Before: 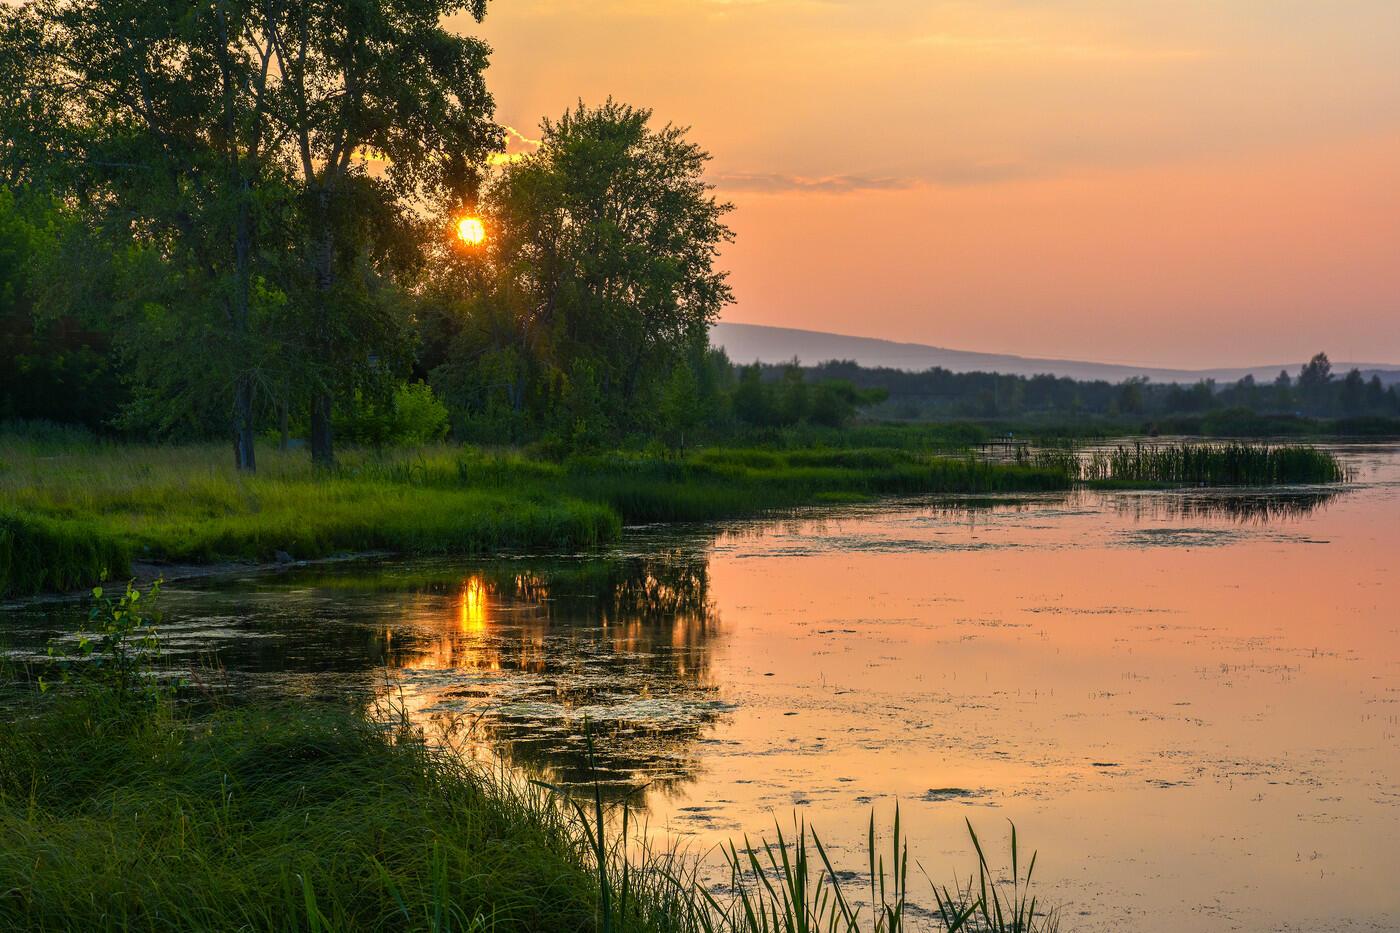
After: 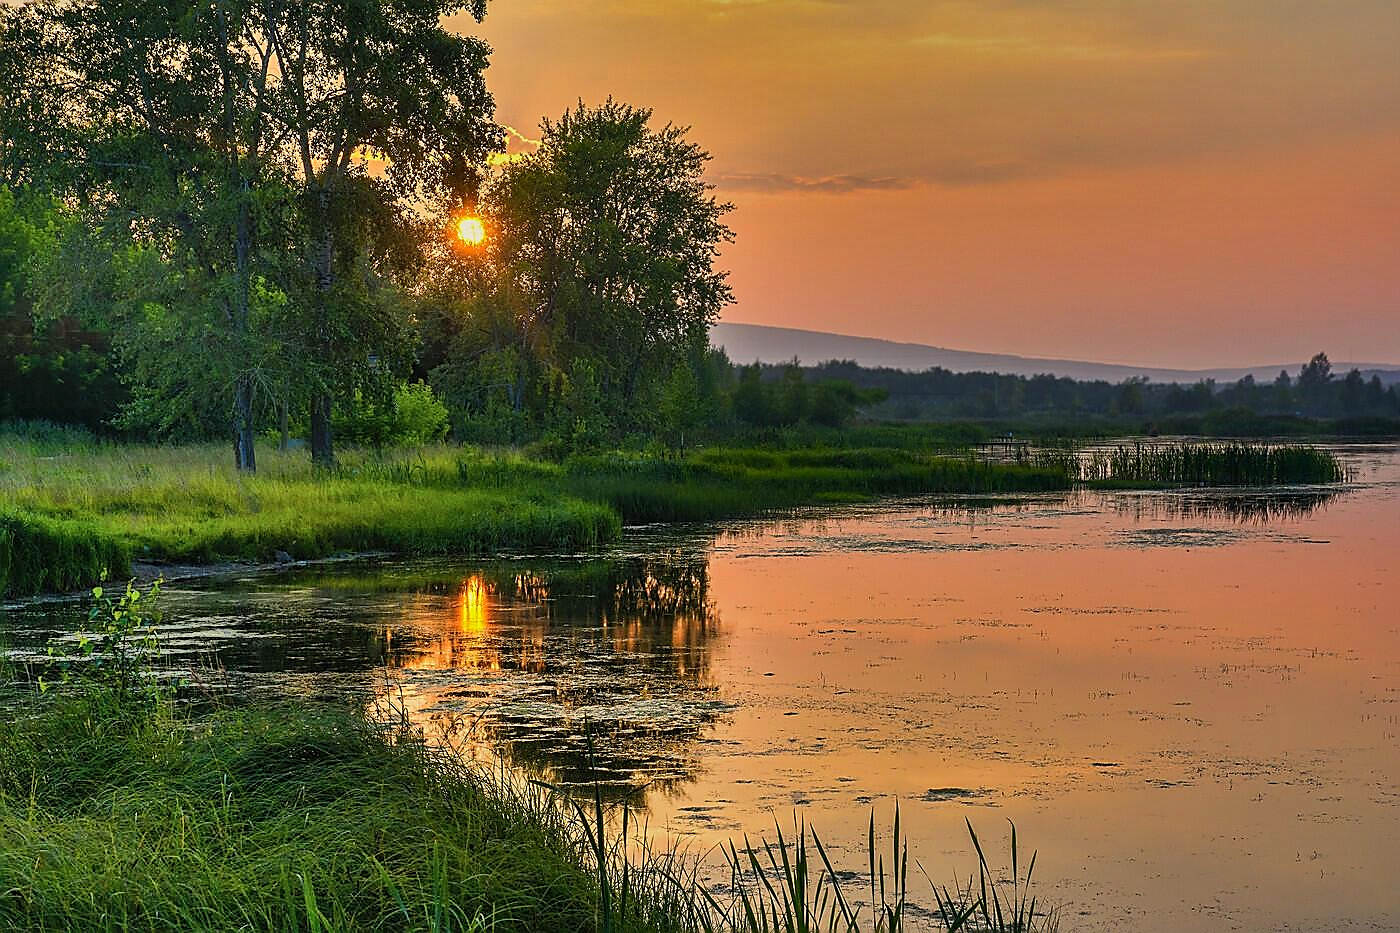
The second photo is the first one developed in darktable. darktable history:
shadows and highlights: shadows 80.79, white point adjustment -8.88, highlights -61.37, soften with gaussian
sharpen: radius 1.412, amount 1.248, threshold 0.714
